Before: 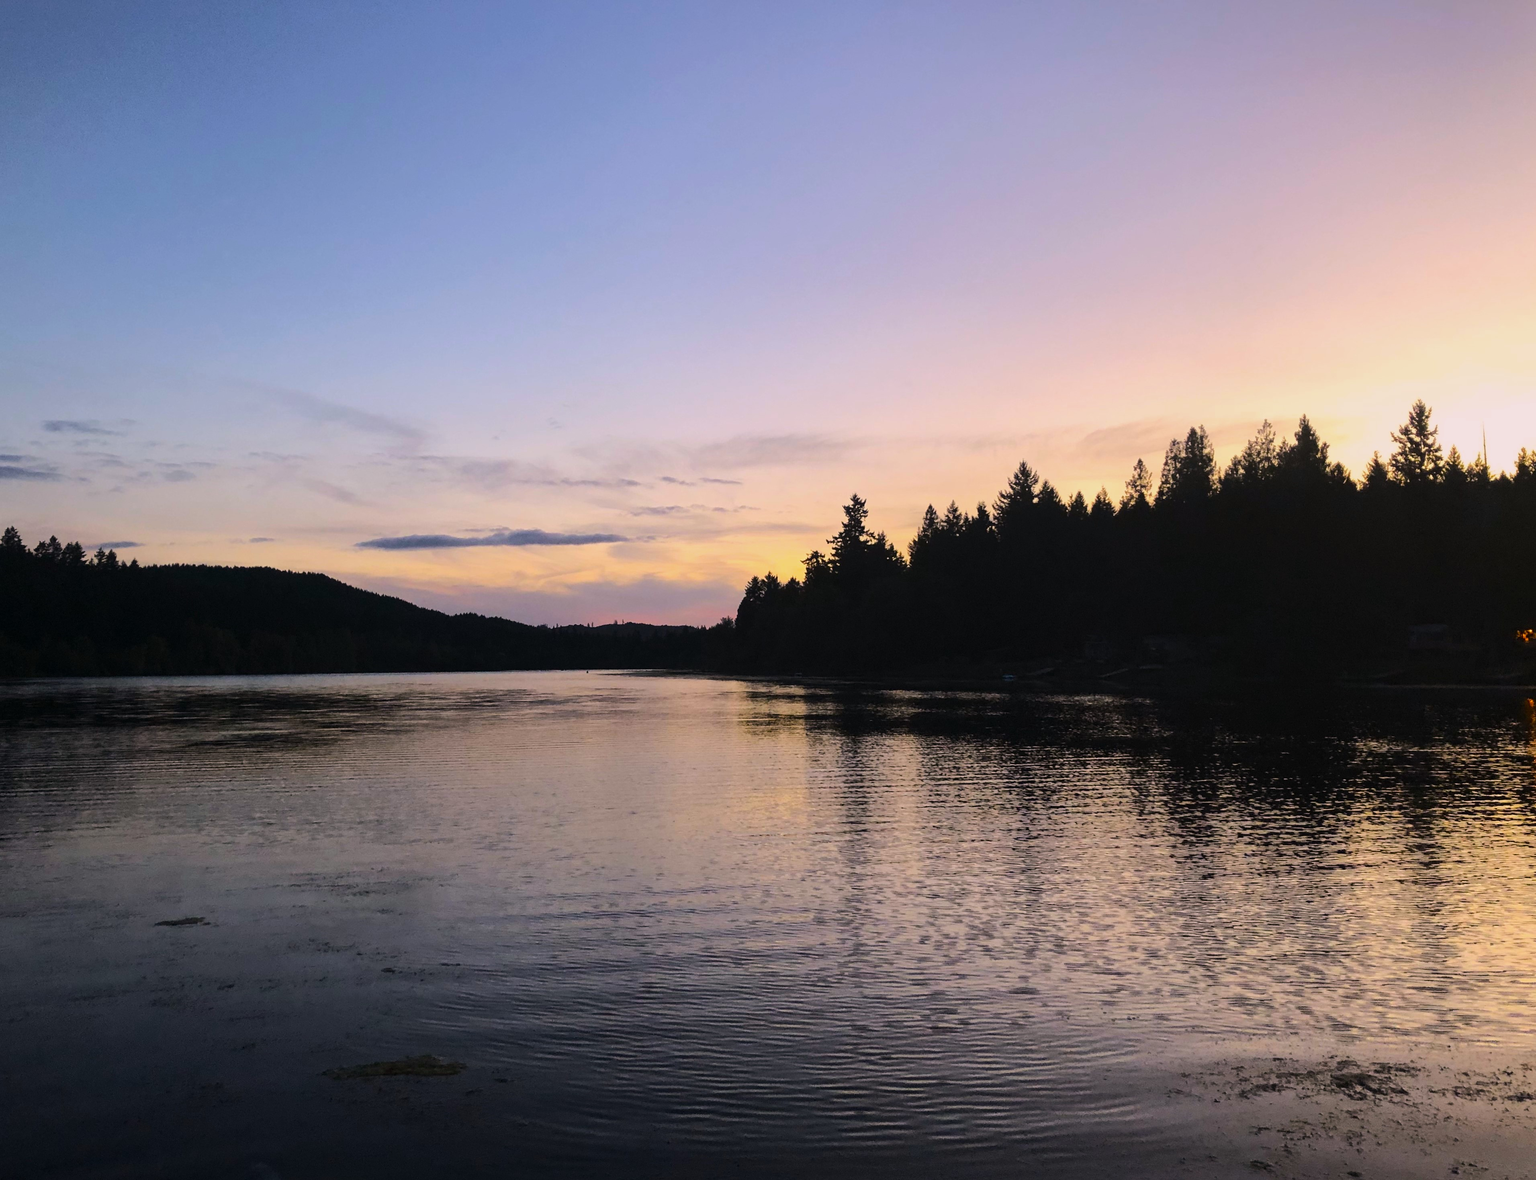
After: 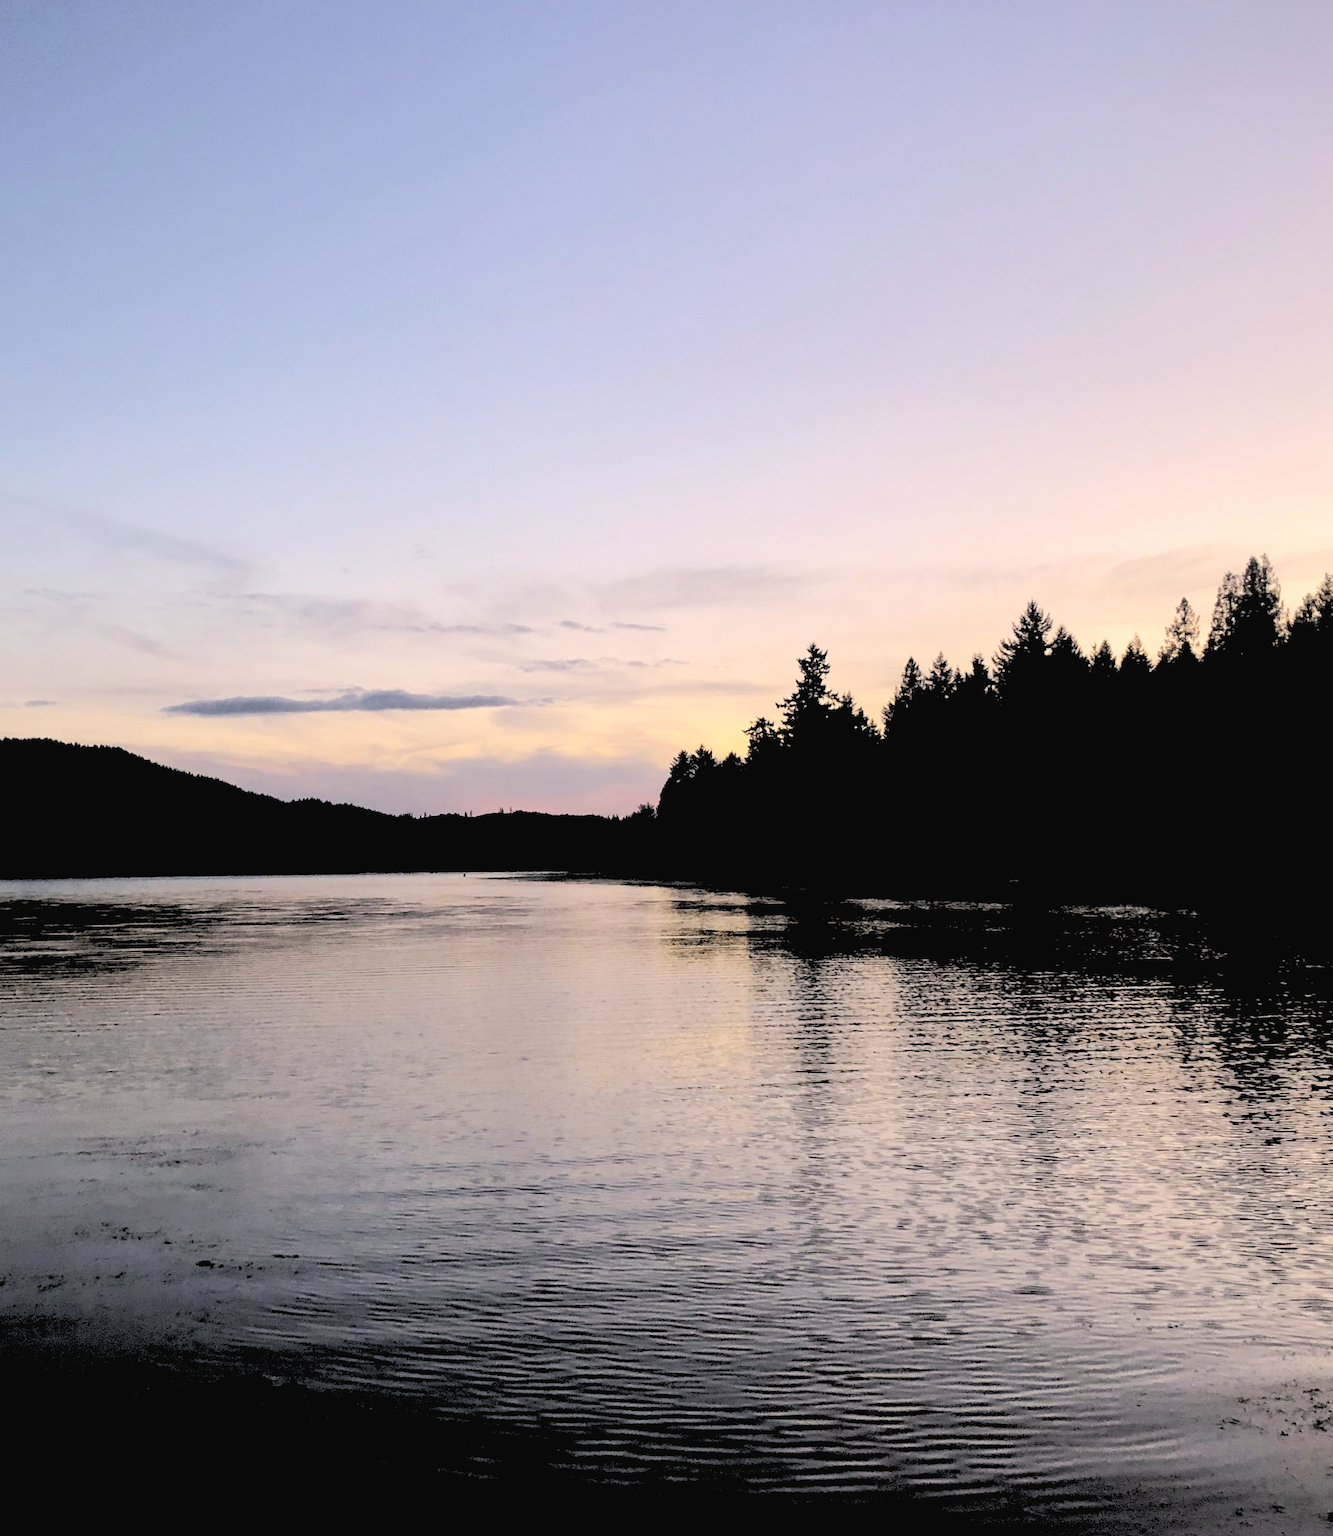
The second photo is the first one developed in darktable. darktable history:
crop and rotate: left 15.055%, right 18.278%
contrast brightness saturation: contrast -0.05, saturation -0.41
rgb levels: levels [[0.027, 0.429, 0.996], [0, 0.5, 1], [0, 0.5, 1]]
exposure: exposure 0.3 EV, compensate highlight preservation false
